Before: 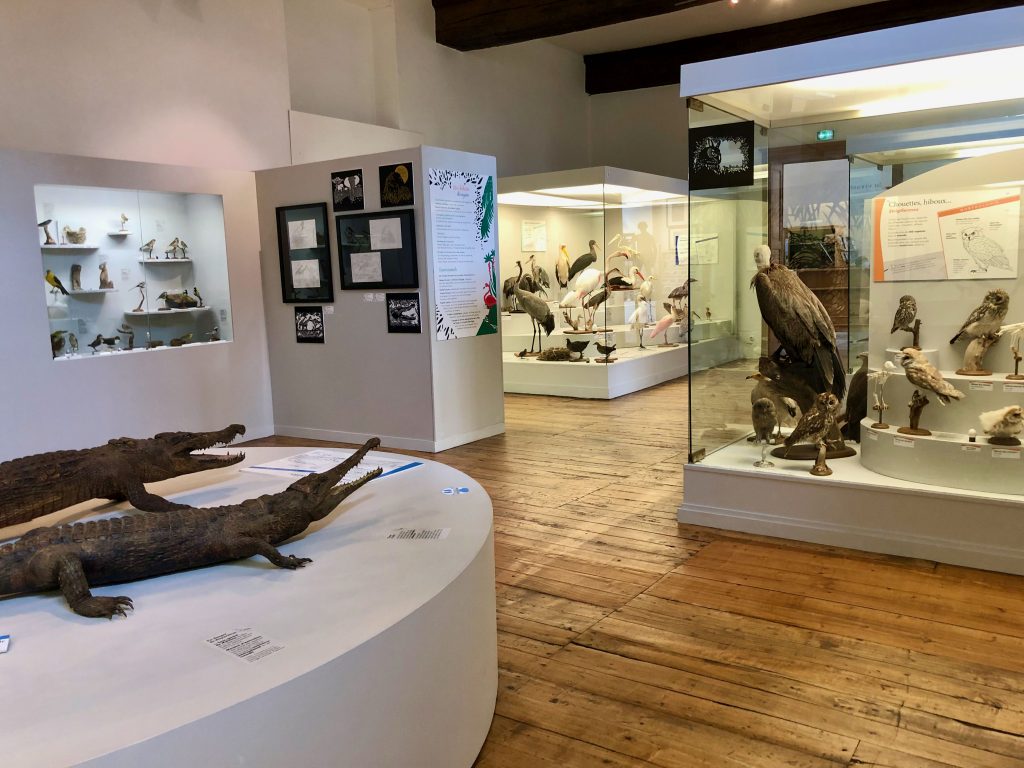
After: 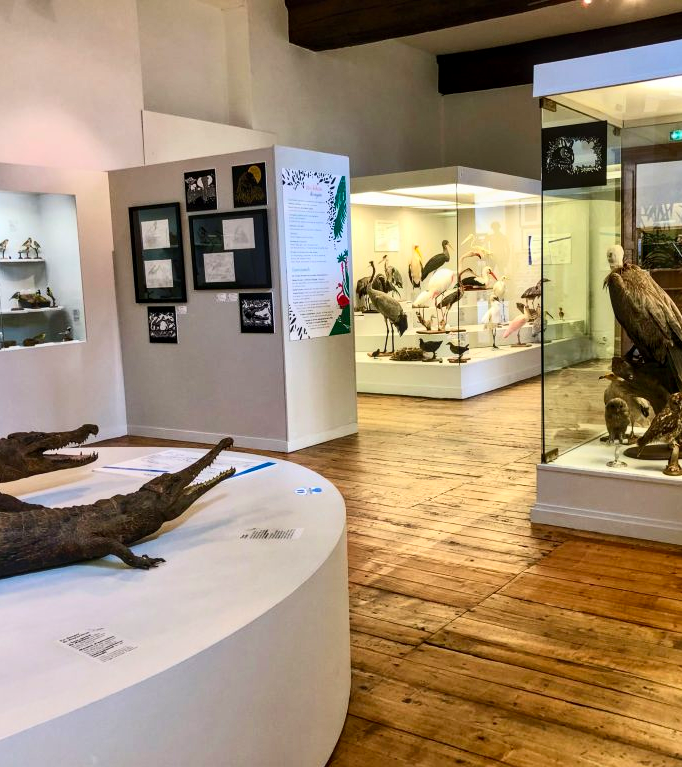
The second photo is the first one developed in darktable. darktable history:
contrast brightness saturation: contrast 0.23, brightness 0.1, saturation 0.29
crop and rotate: left 14.436%, right 18.898%
local contrast: on, module defaults
